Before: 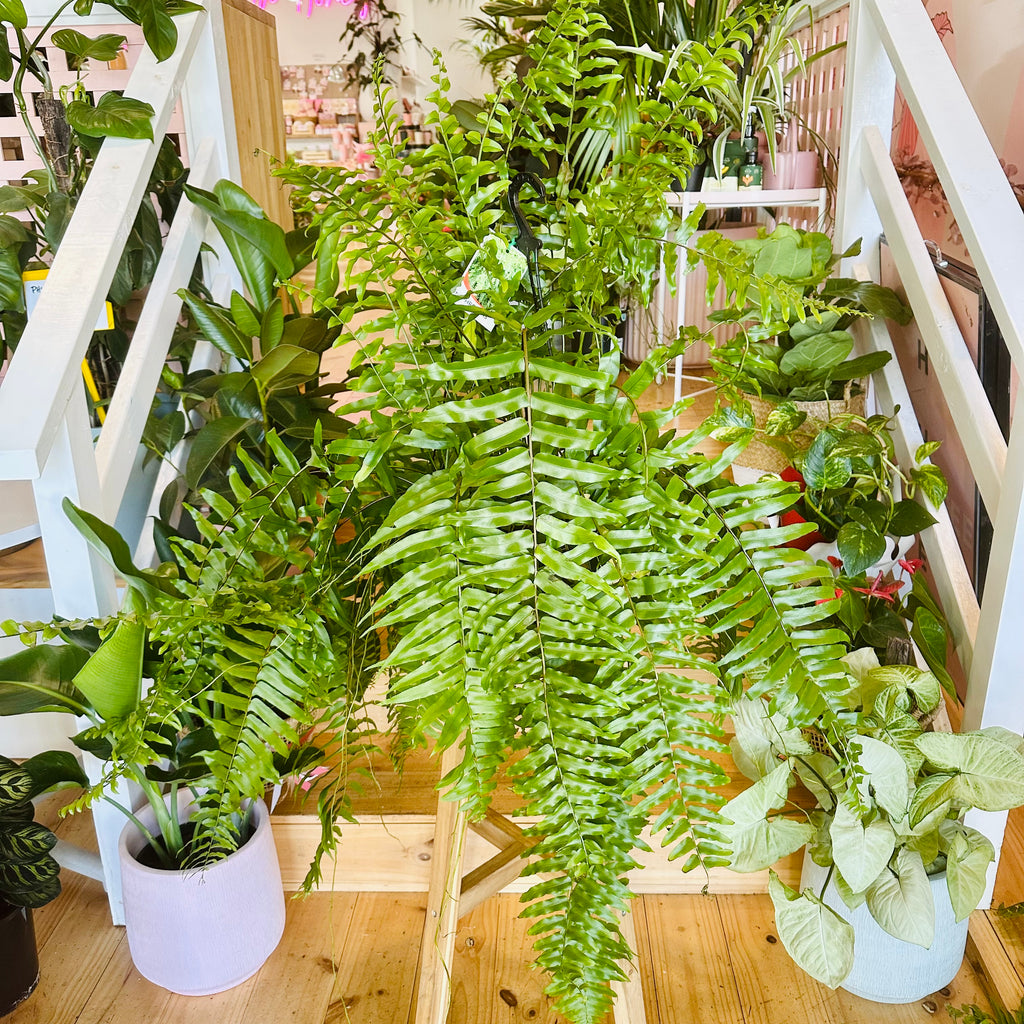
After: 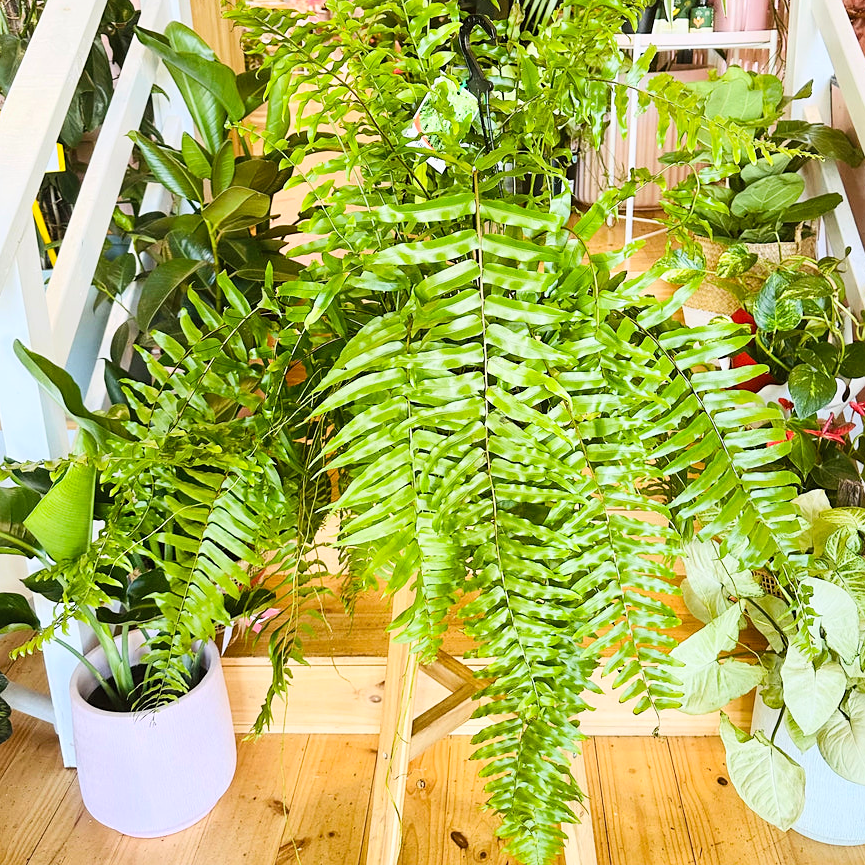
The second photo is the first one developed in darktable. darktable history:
base curve: curves: ch0 [(0, 0) (0.297, 0.298) (1, 1)], preserve colors none
contrast brightness saturation: contrast 0.2, brightness 0.15, saturation 0.14
sharpen: amount 0.2
crop and rotate: left 4.842%, top 15.51%, right 10.668%
